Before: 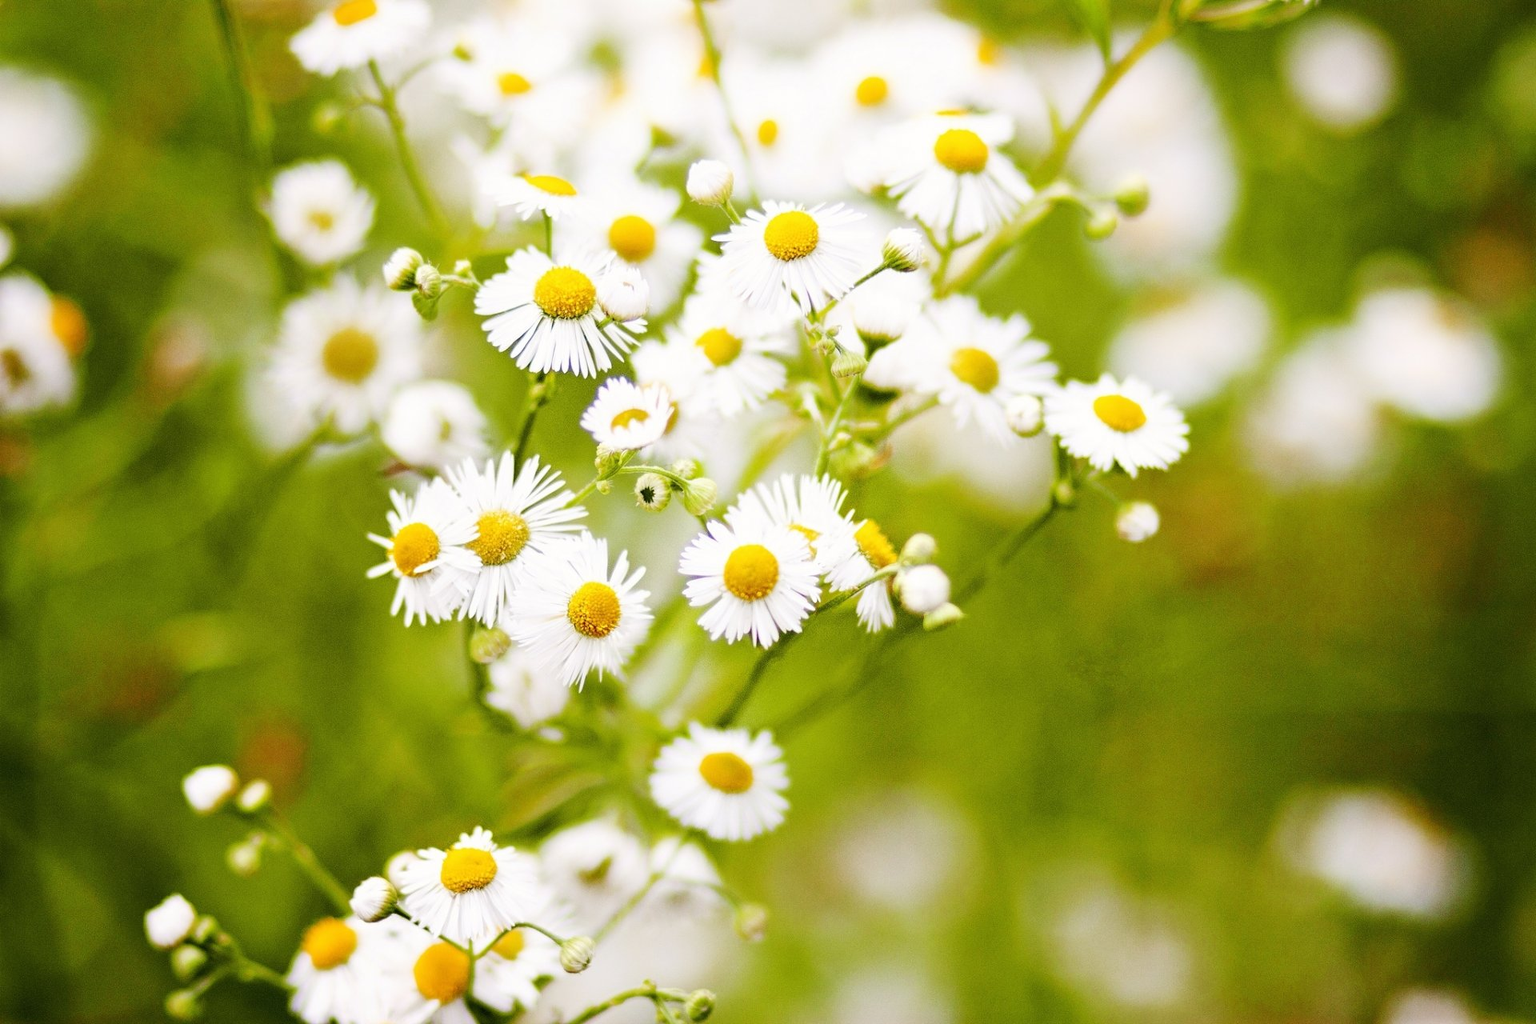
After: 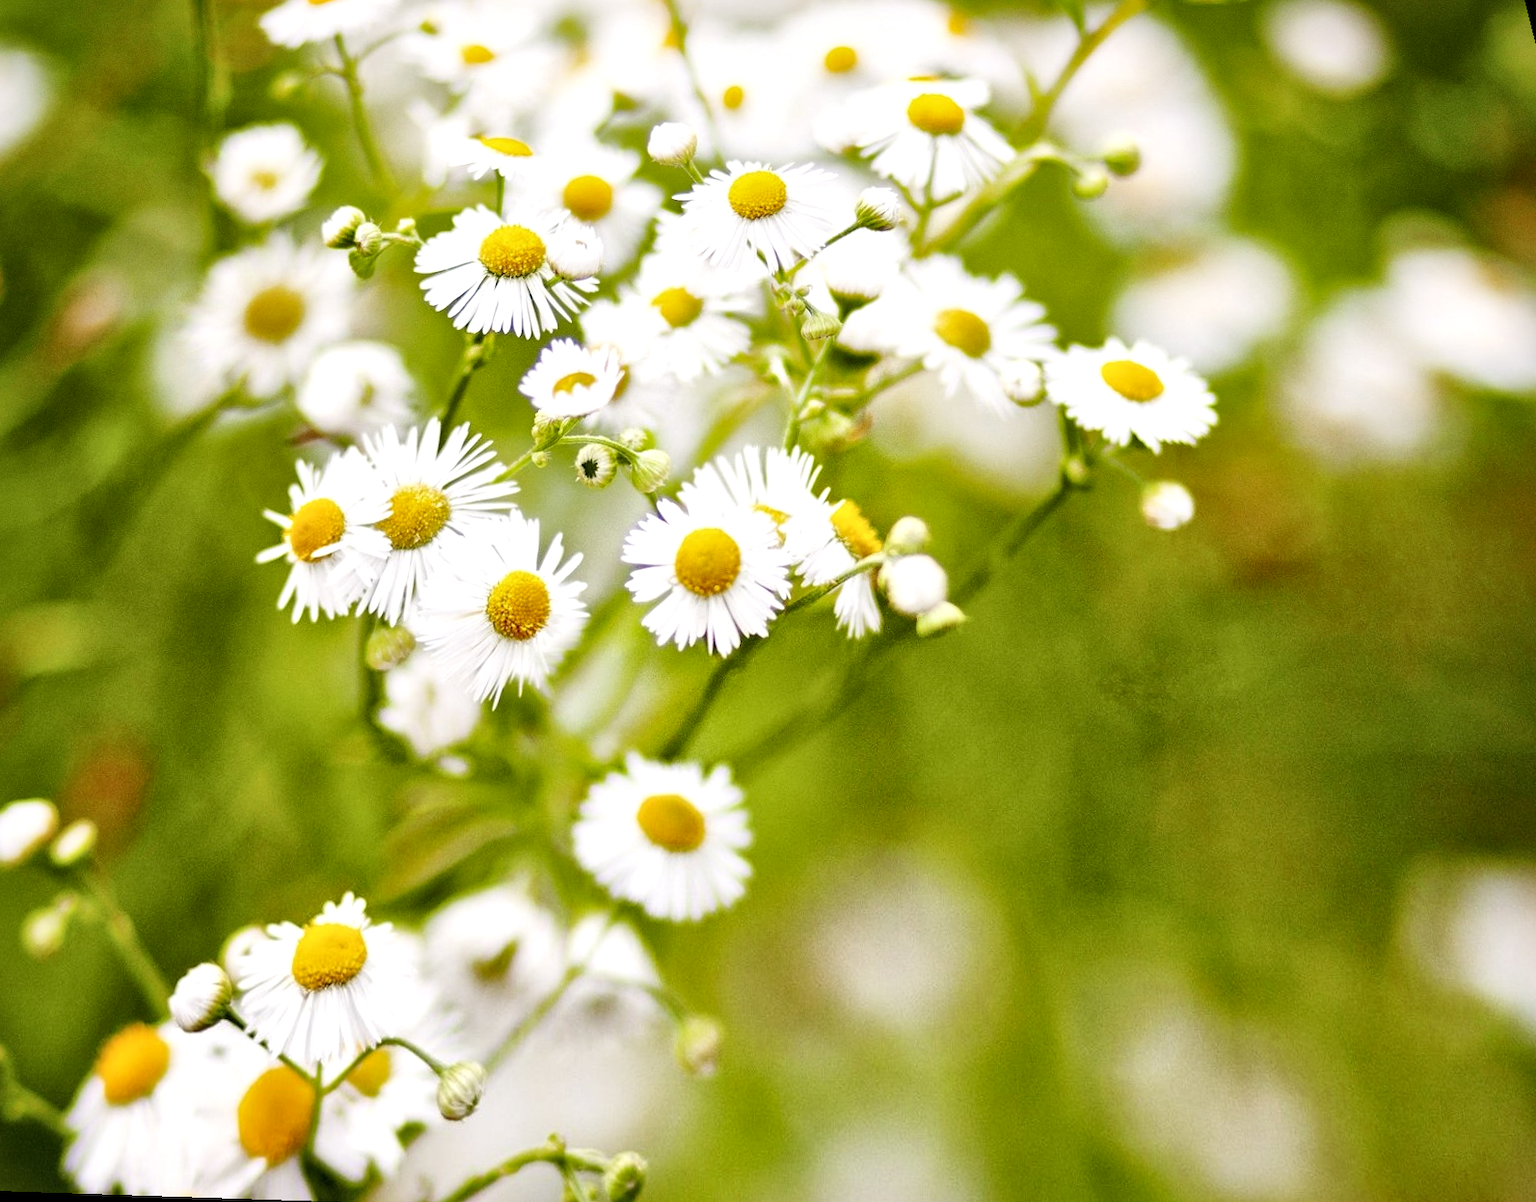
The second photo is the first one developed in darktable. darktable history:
tone equalizer: on, module defaults
local contrast: mode bilateral grid, contrast 20, coarseness 50, detail 161%, midtone range 0.2
rotate and perspective: rotation 0.72°, lens shift (vertical) -0.352, lens shift (horizontal) -0.051, crop left 0.152, crop right 0.859, crop top 0.019, crop bottom 0.964
